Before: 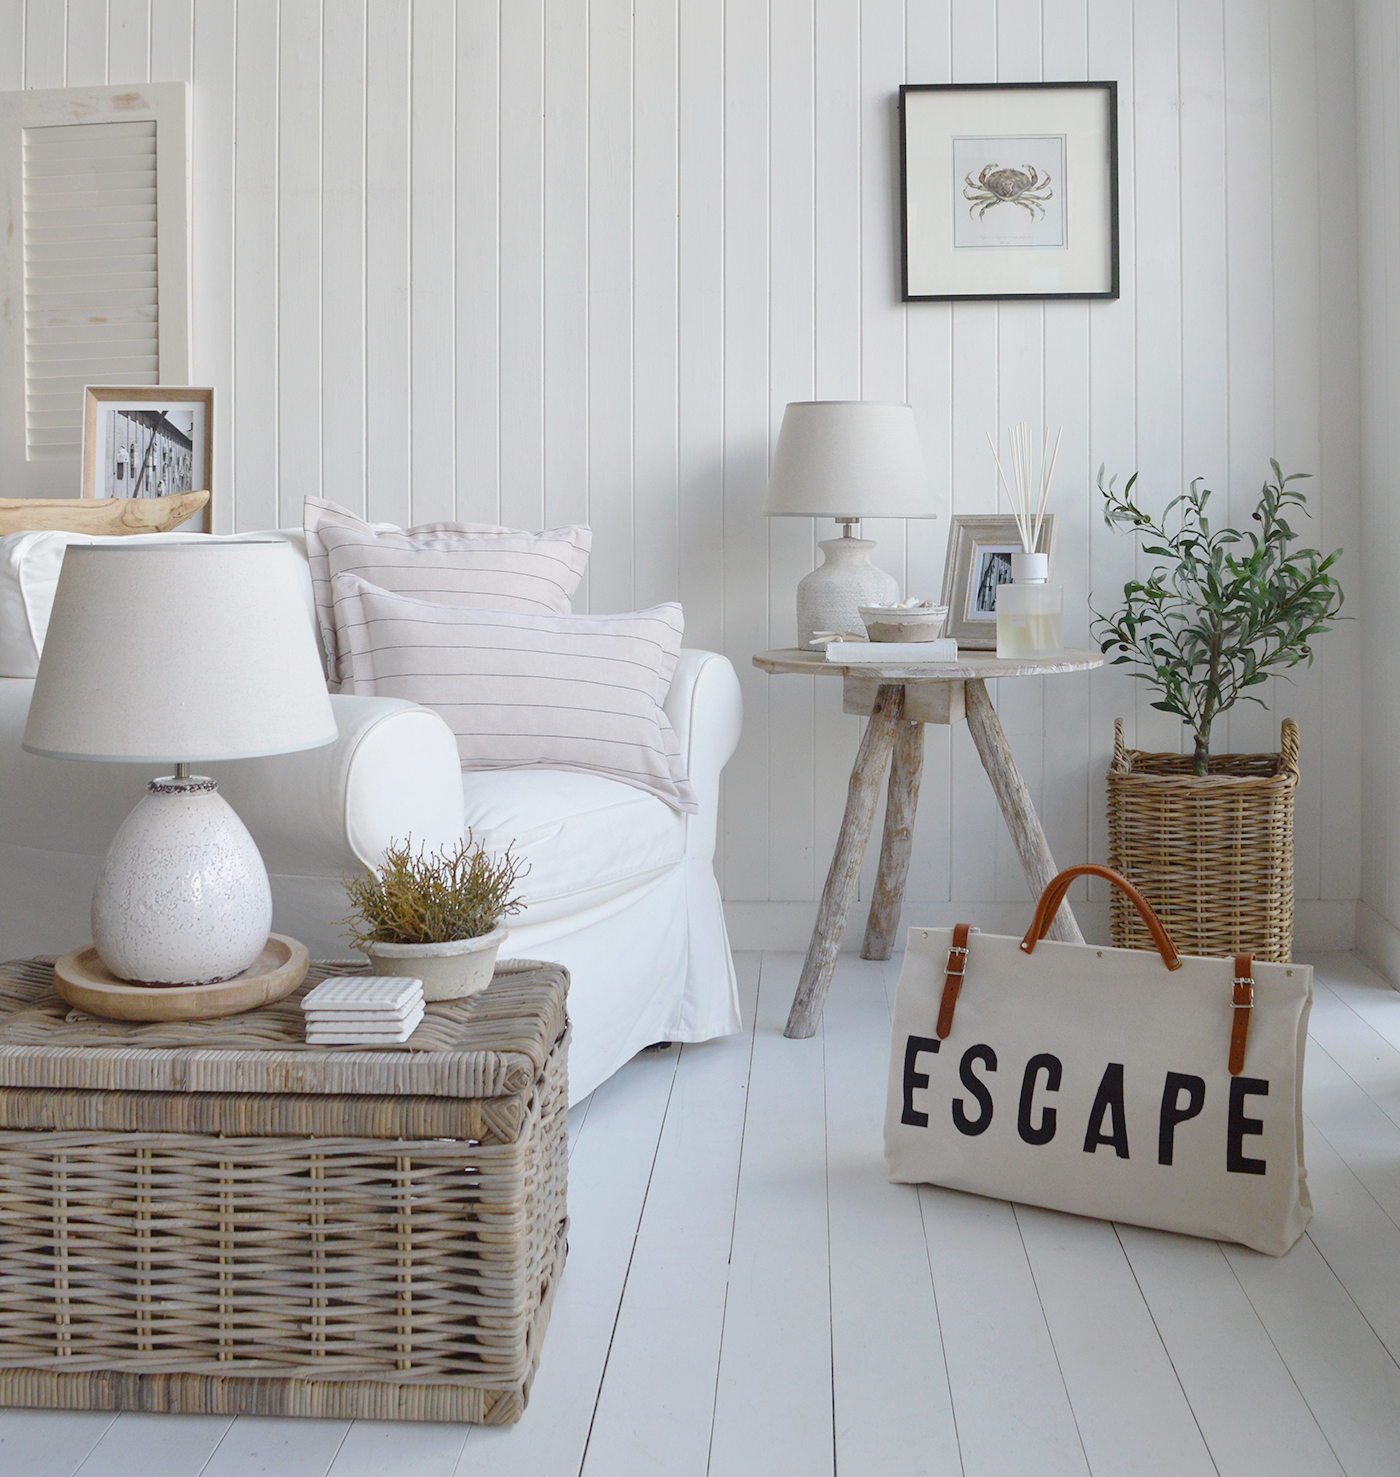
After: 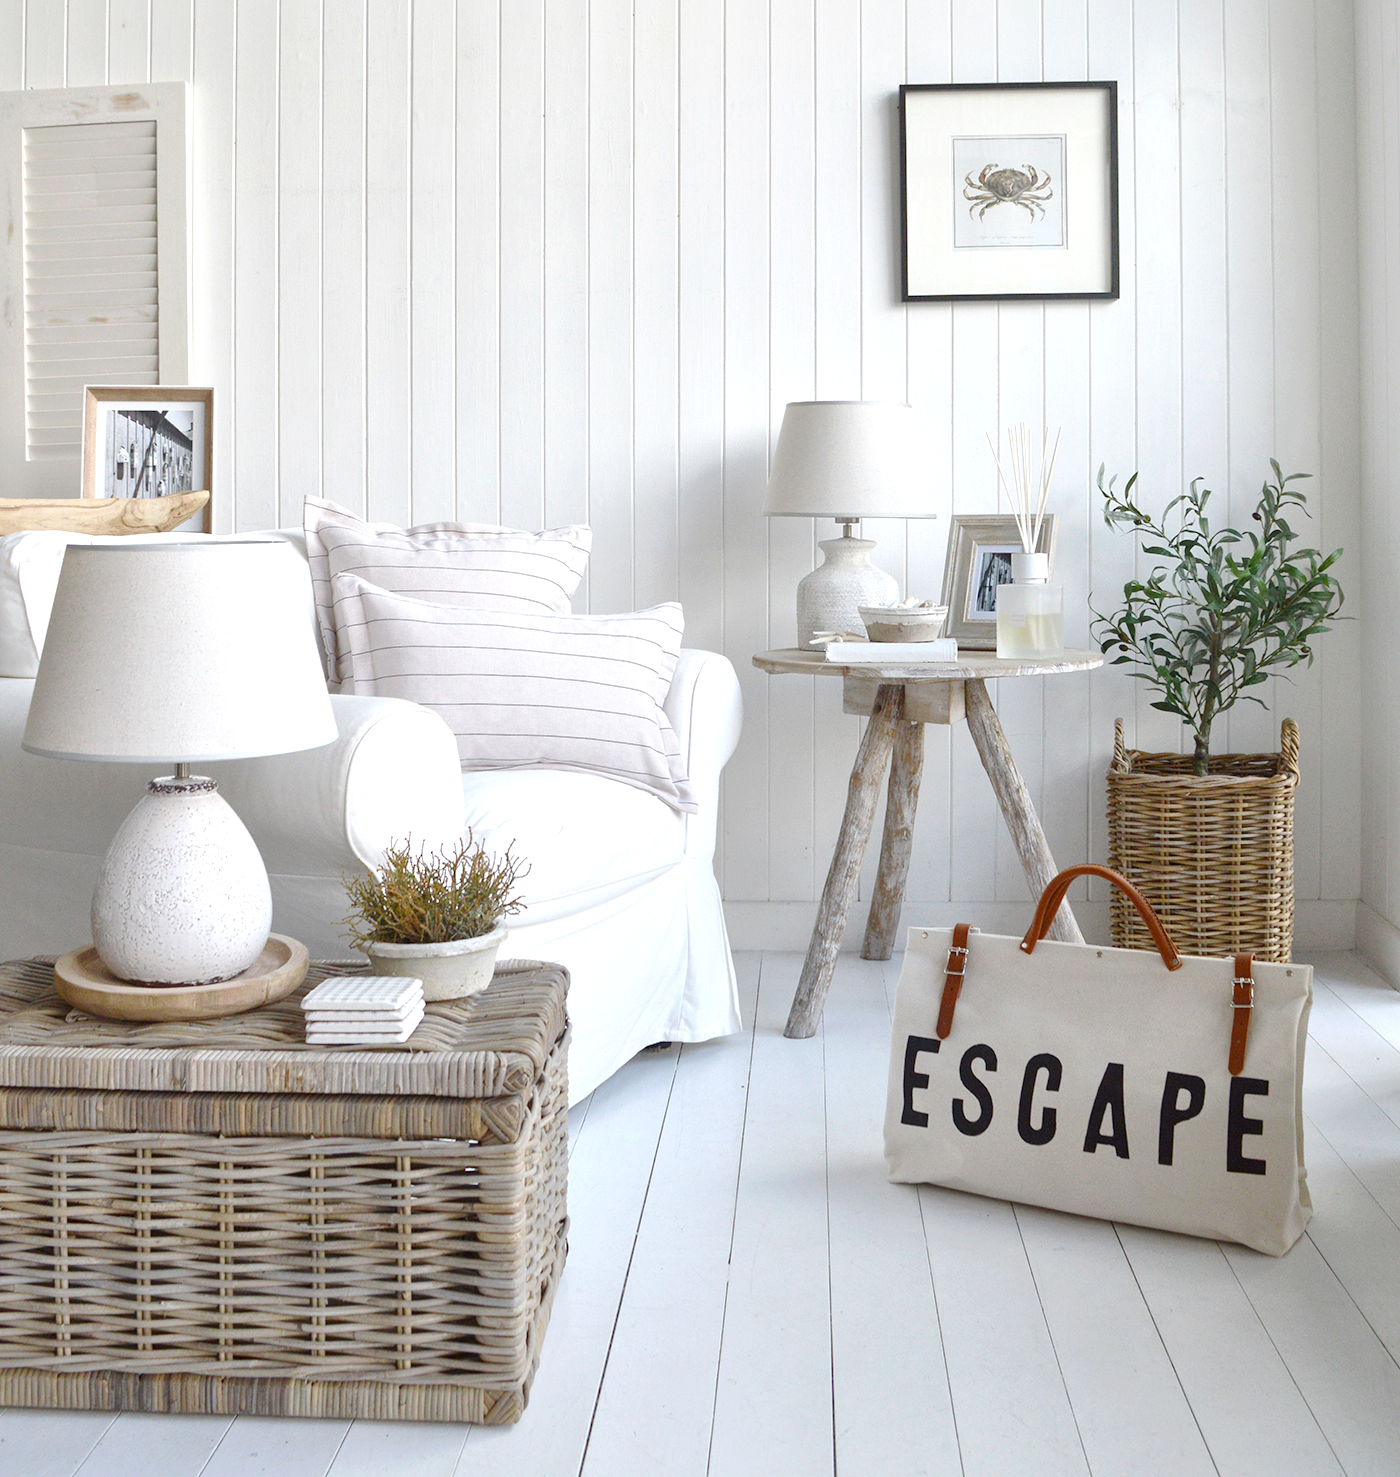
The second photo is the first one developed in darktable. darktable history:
exposure: black level correction 0.001, exposure 0.5 EV, compensate exposure bias true, compensate highlight preservation false
local contrast: mode bilateral grid, contrast 20, coarseness 50, detail 132%, midtone range 0.2
tone equalizer: on, module defaults
